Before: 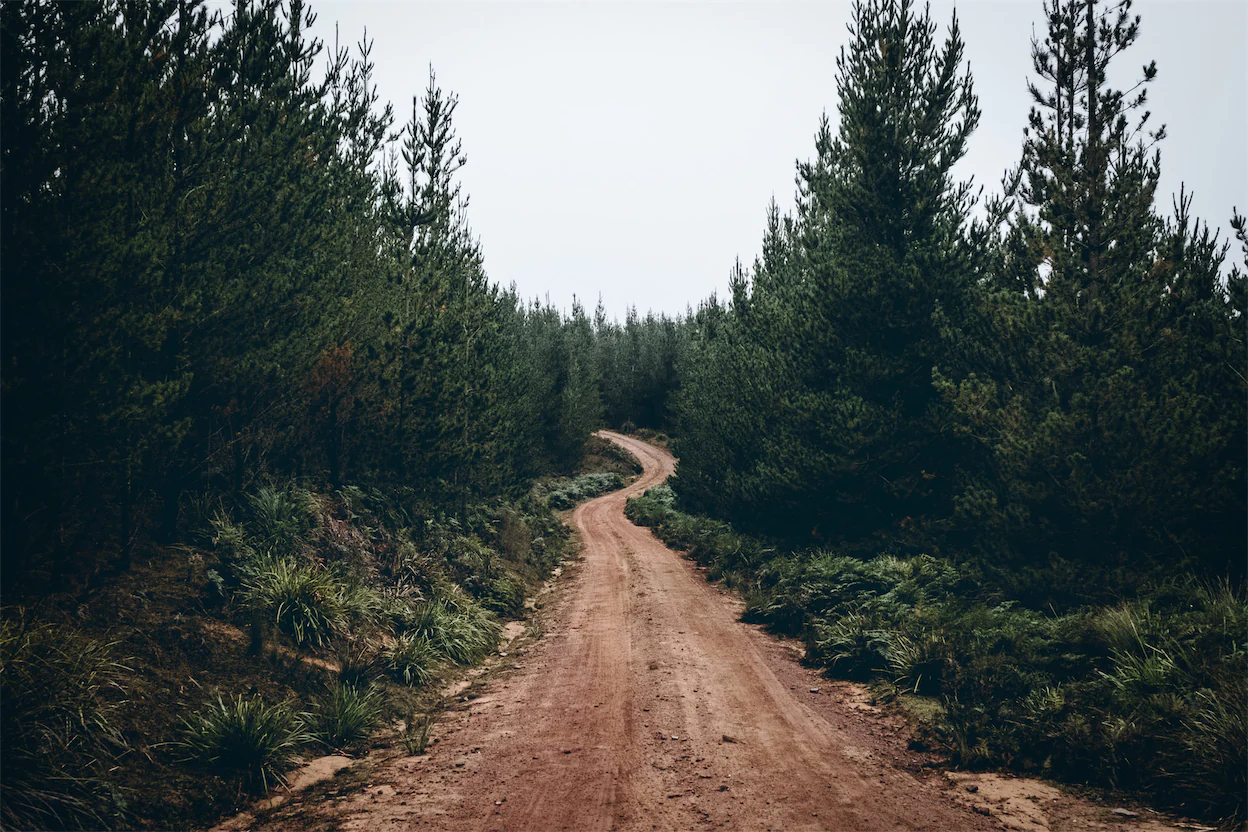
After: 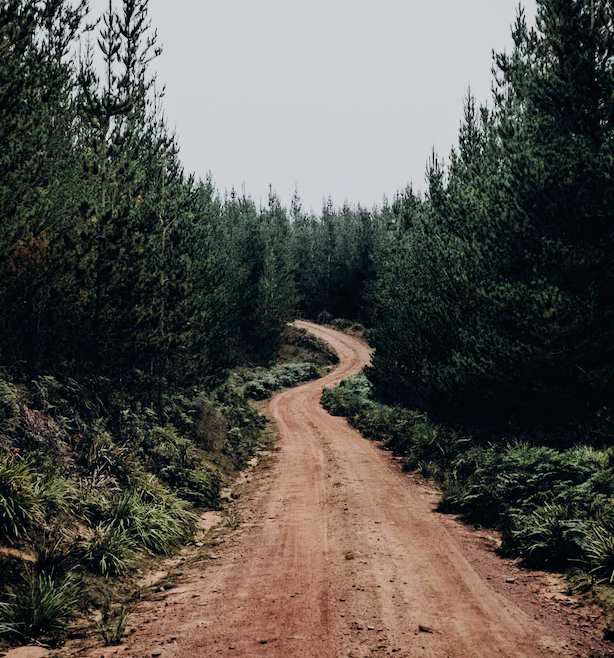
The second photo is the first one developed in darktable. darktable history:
exposure: black level correction 0.007, exposure 0.158 EV, compensate highlight preservation false
color balance rgb: shadows lift › chroma 3.176%, shadows lift › hue 280.12°, linear chroma grading › global chroma 9.942%, perceptual saturation grading › global saturation 0.96%
filmic rgb: black relative exposure -7.27 EV, white relative exposure 5.06 EV, hardness 3.22, color science v4 (2020), iterations of high-quality reconstruction 0
crop and rotate: angle 0.023°, left 24.408%, top 13.256%, right 26.317%, bottom 7.584%
